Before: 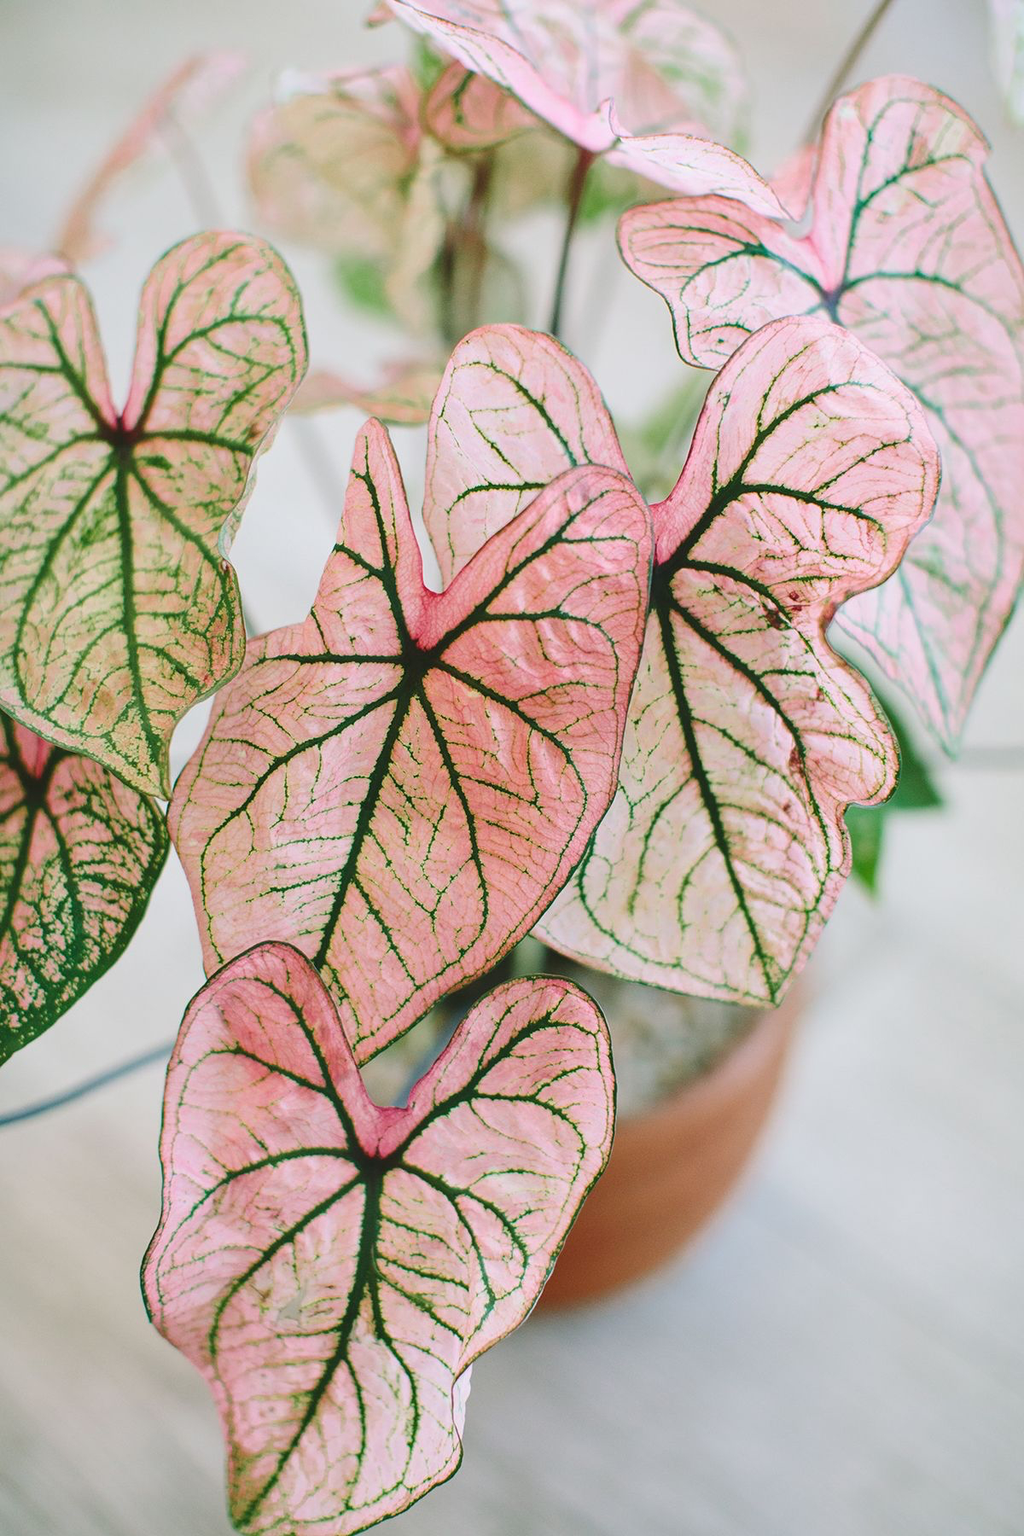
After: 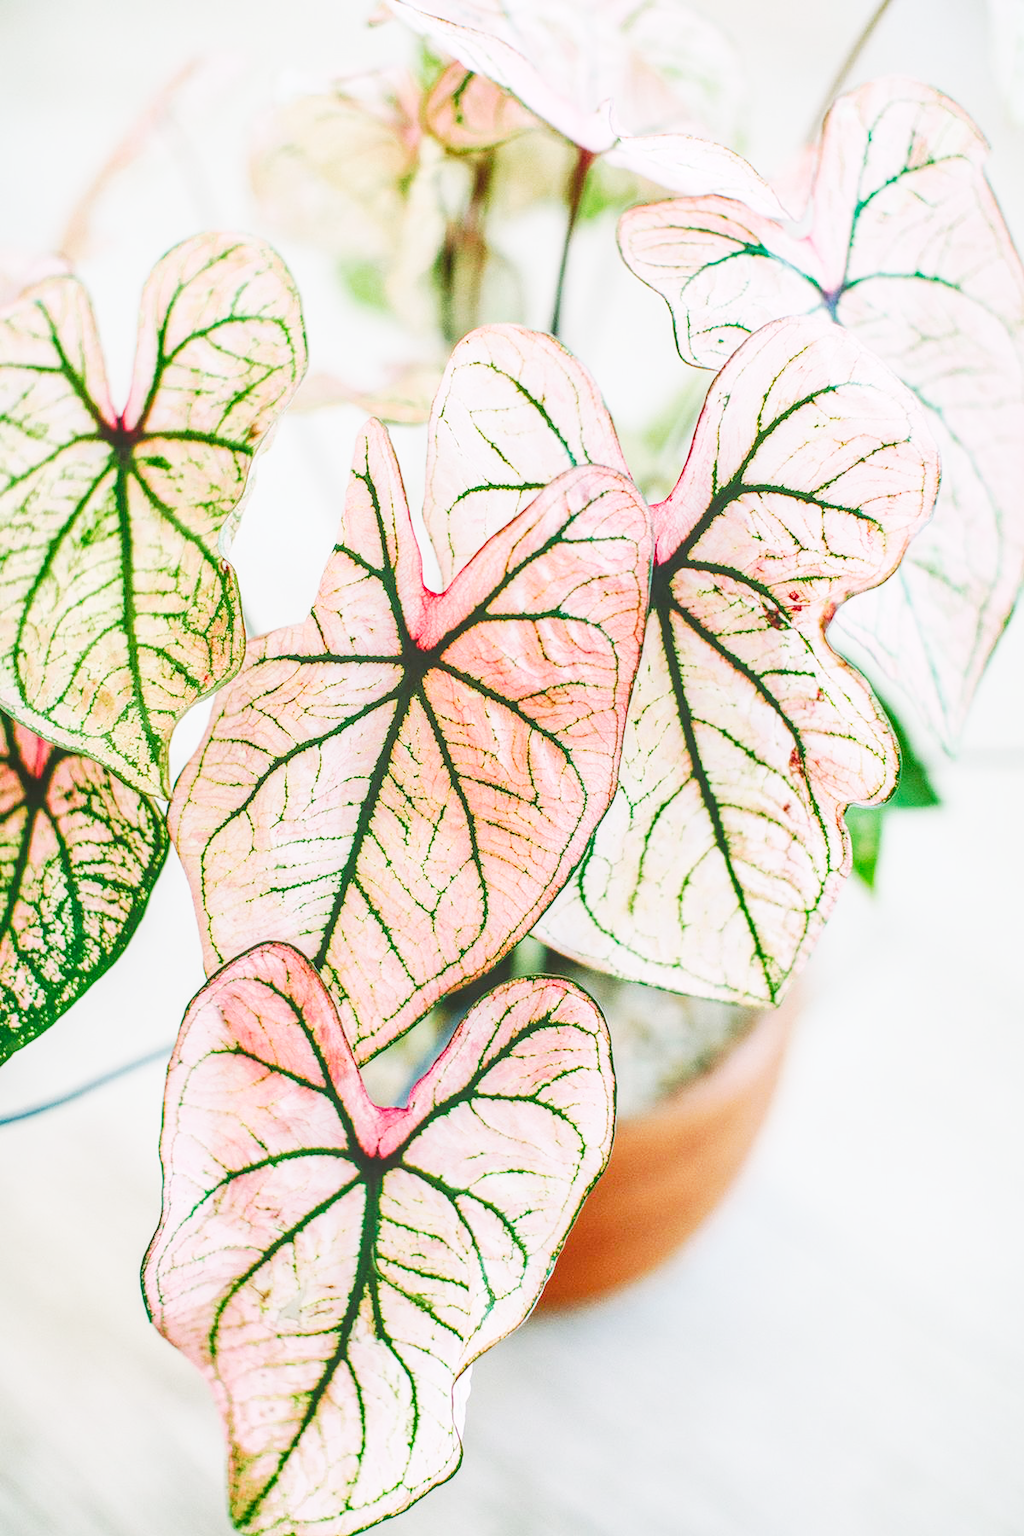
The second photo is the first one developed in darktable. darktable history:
local contrast: highlights 0%, shadows 0%, detail 133%
tone curve: curves: ch0 [(0, 0) (0.003, 0.003) (0.011, 0.013) (0.025, 0.028) (0.044, 0.05) (0.069, 0.078) (0.1, 0.113) (0.136, 0.153) (0.177, 0.2) (0.224, 0.271) (0.277, 0.374) (0.335, 0.47) (0.399, 0.574) (0.468, 0.688) (0.543, 0.79) (0.623, 0.859) (0.709, 0.919) (0.801, 0.957) (0.898, 0.978) (1, 1)], preserve colors none
